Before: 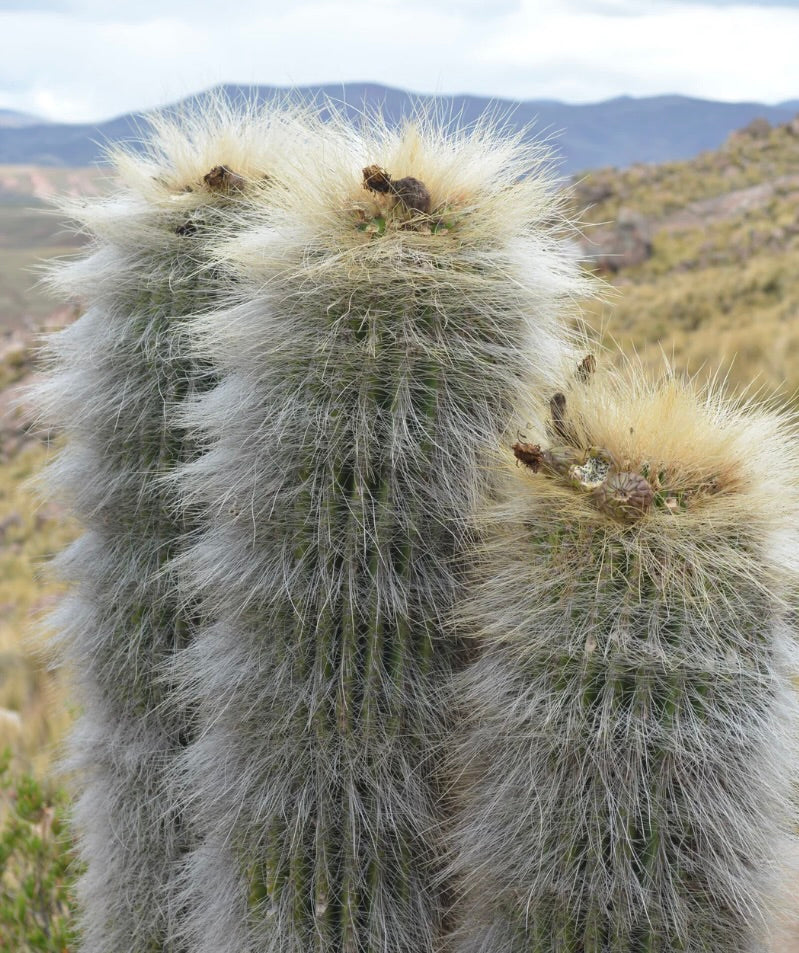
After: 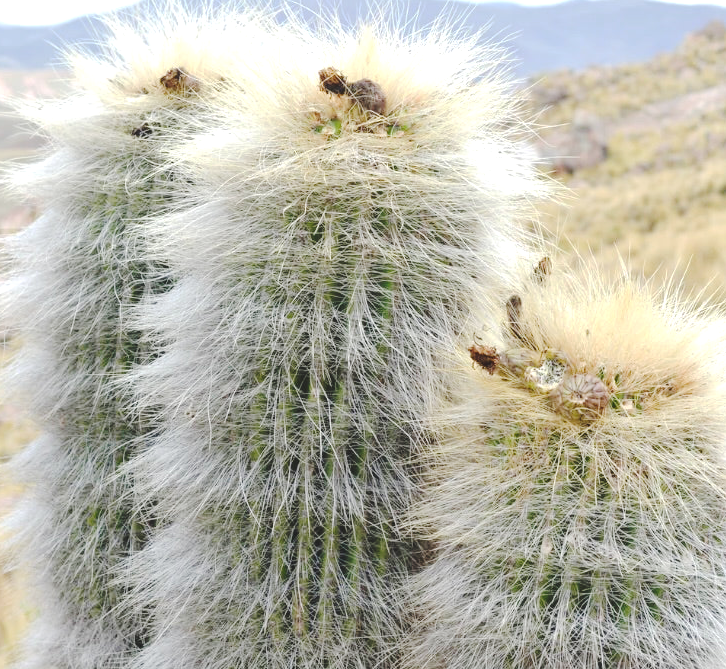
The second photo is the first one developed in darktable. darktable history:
crop: left 5.596%, top 10.314%, right 3.534%, bottom 19.395%
tone curve: curves: ch0 [(0, 0) (0.003, 0.096) (0.011, 0.097) (0.025, 0.096) (0.044, 0.099) (0.069, 0.109) (0.1, 0.129) (0.136, 0.149) (0.177, 0.176) (0.224, 0.22) (0.277, 0.288) (0.335, 0.385) (0.399, 0.49) (0.468, 0.581) (0.543, 0.661) (0.623, 0.729) (0.709, 0.79) (0.801, 0.849) (0.898, 0.912) (1, 1)], preserve colors none
exposure: exposure 0.6 EV, compensate highlight preservation false
